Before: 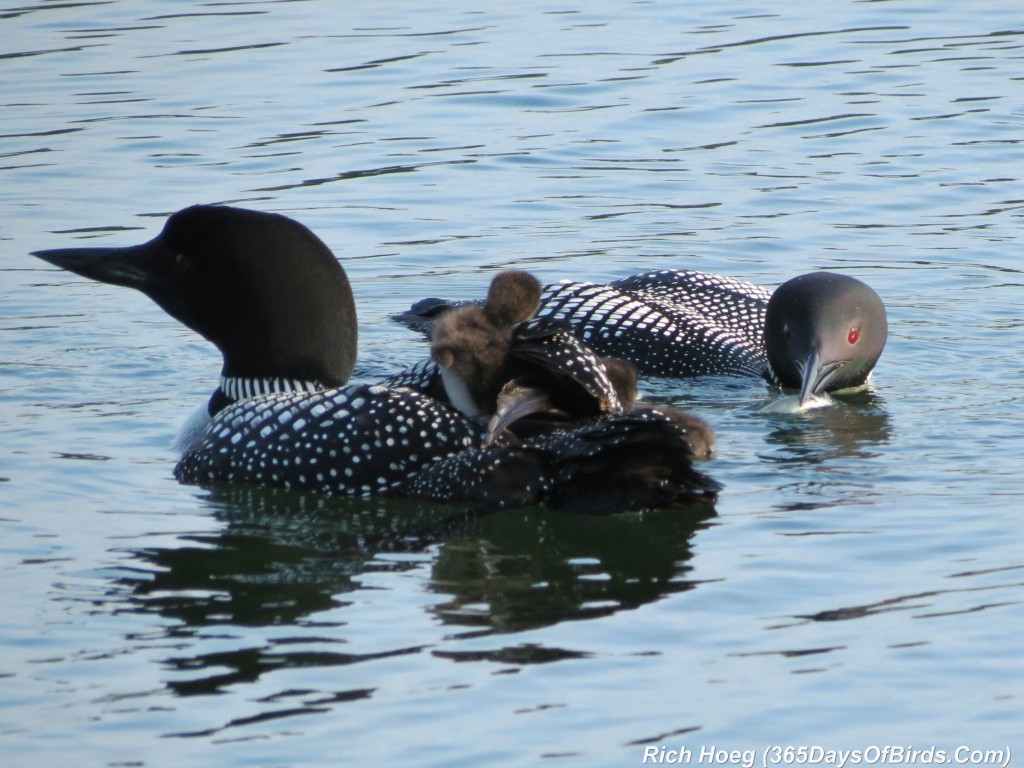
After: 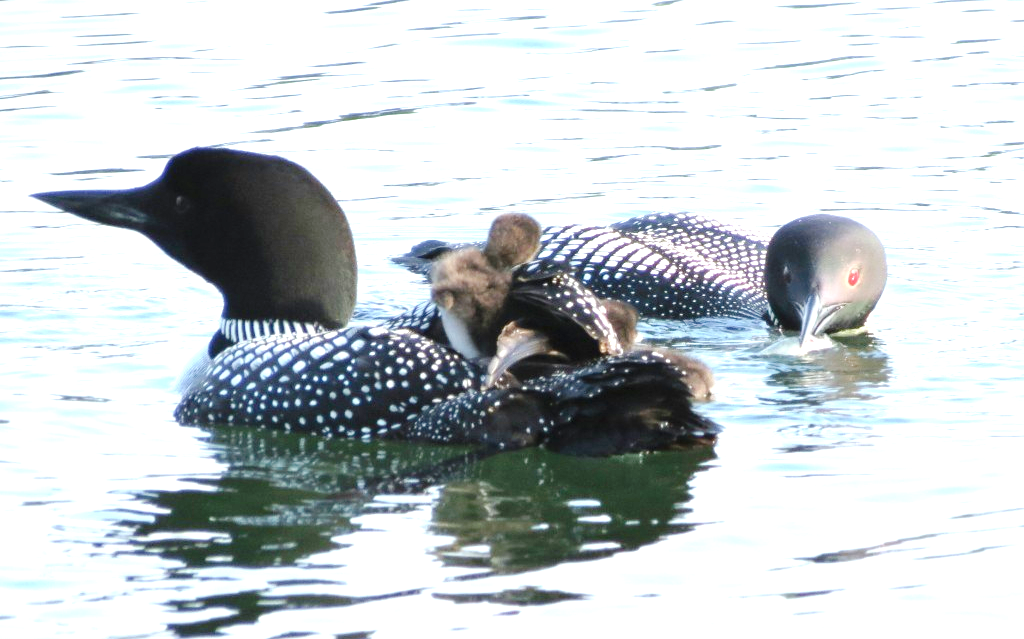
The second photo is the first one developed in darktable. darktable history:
exposure: black level correction 0, exposure 1.55 EV, compensate exposure bias true, compensate highlight preservation false
tone curve: curves: ch0 [(0, 0) (0.003, 0.005) (0.011, 0.011) (0.025, 0.022) (0.044, 0.038) (0.069, 0.062) (0.1, 0.091) (0.136, 0.128) (0.177, 0.183) (0.224, 0.246) (0.277, 0.325) (0.335, 0.403) (0.399, 0.473) (0.468, 0.557) (0.543, 0.638) (0.623, 0.709) (0.709, 0.782) (0.801, 0.847) (0.898, 0.923) (1, 1)], preserve colors none
crop: top 7.625%, bottom 8.027%
